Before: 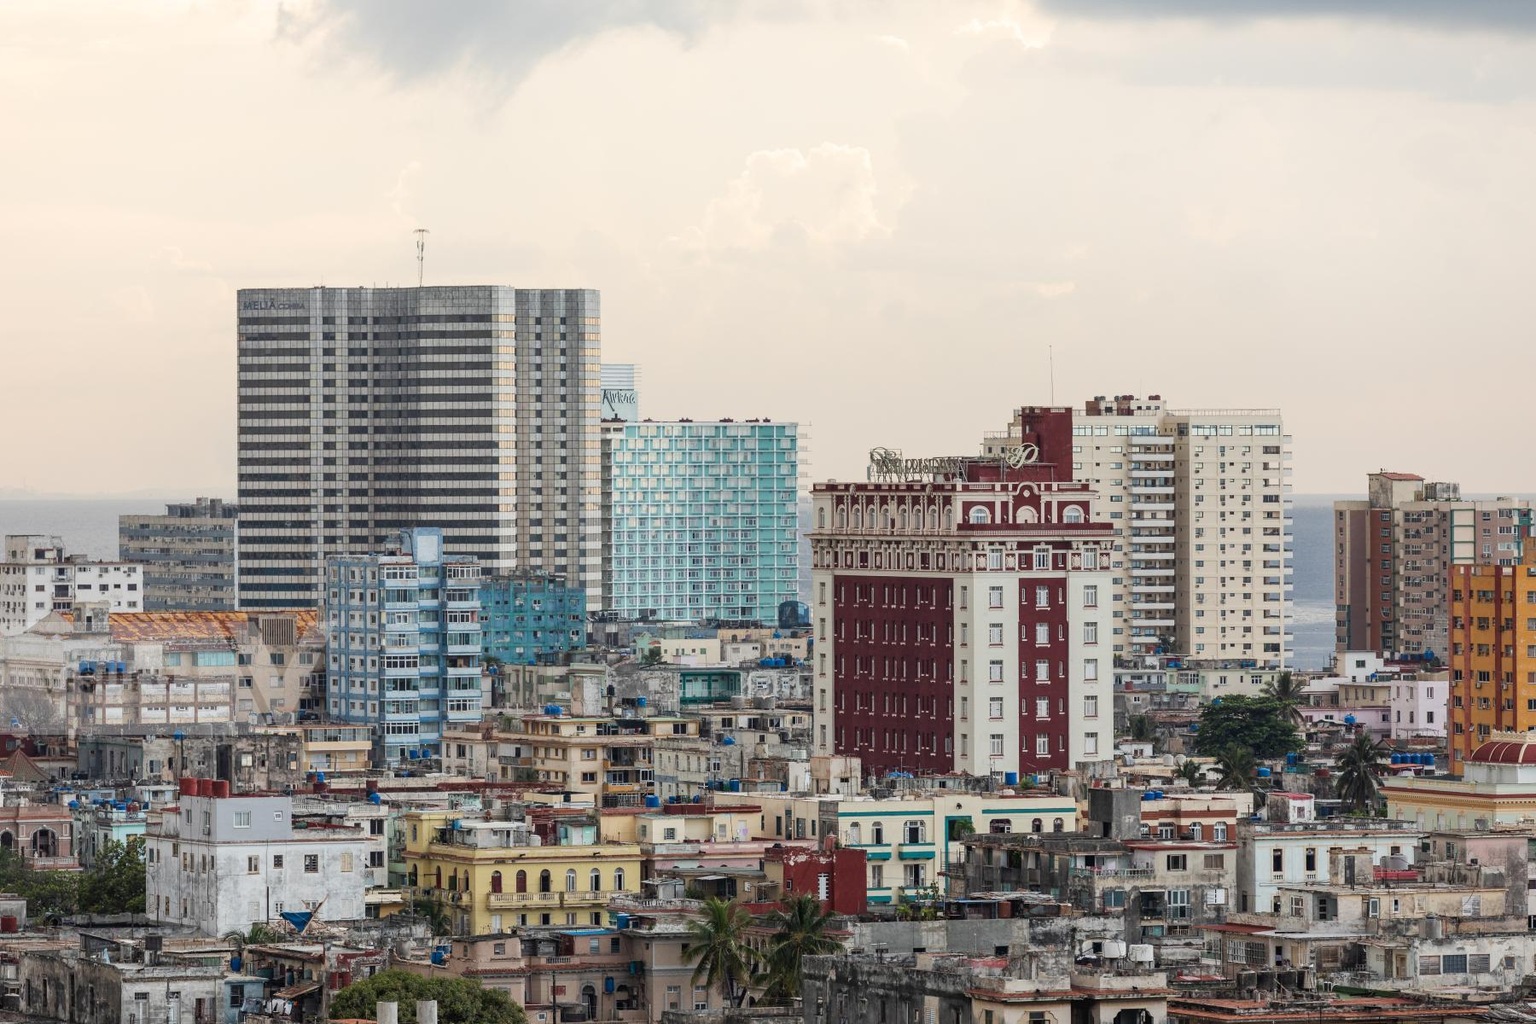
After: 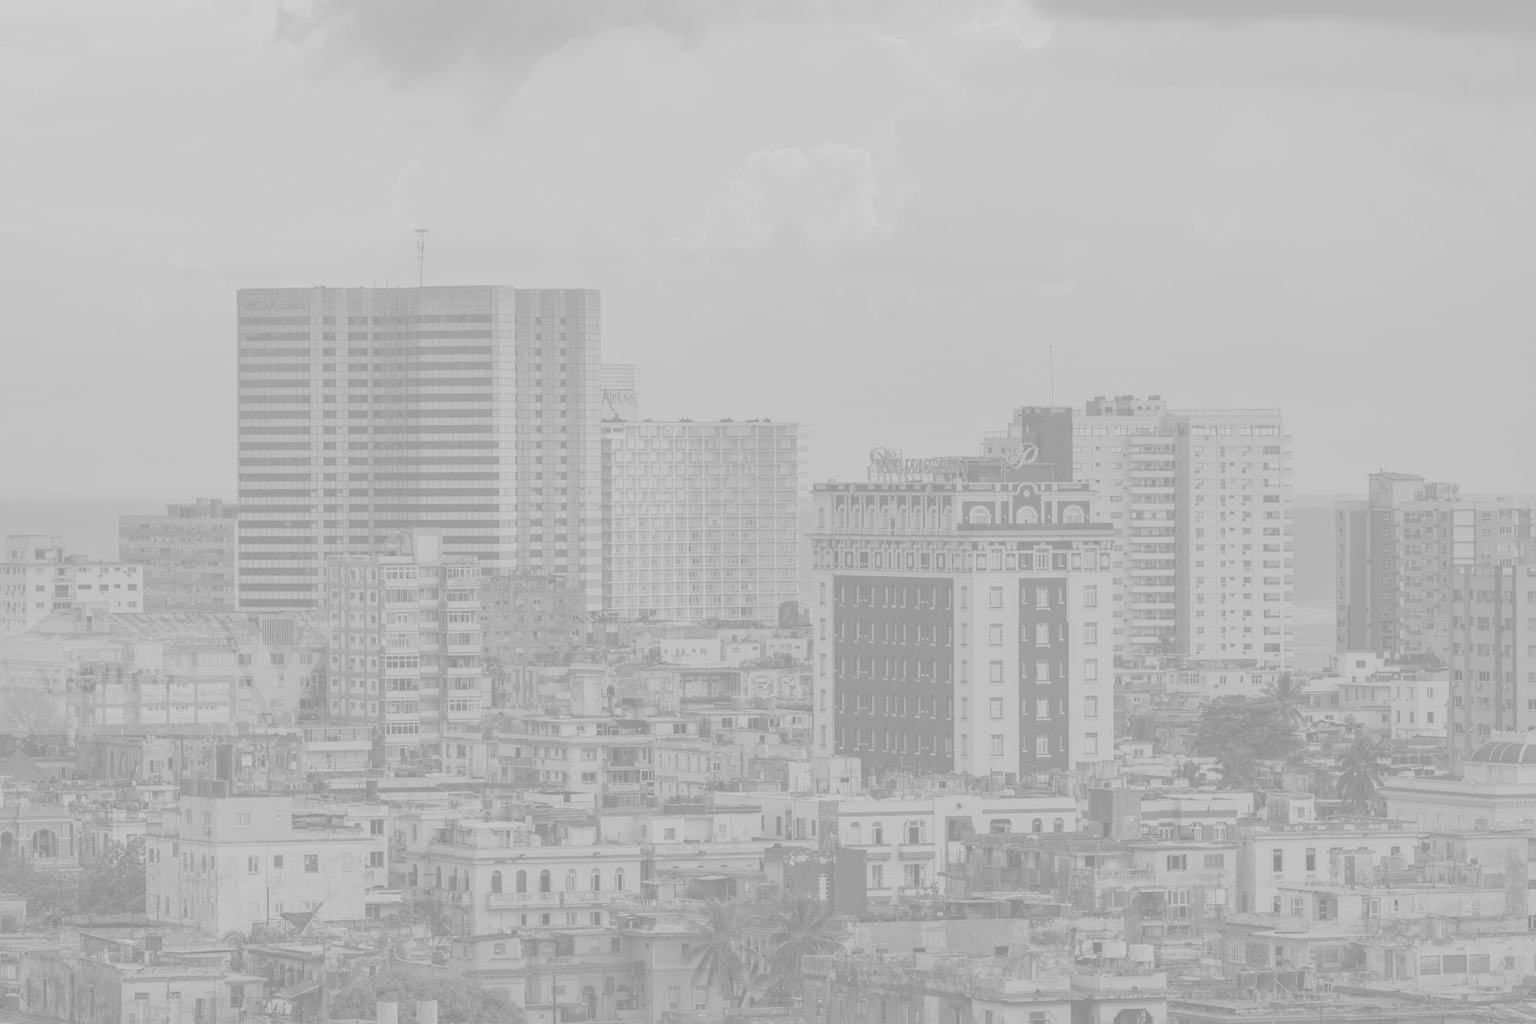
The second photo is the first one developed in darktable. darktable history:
monochrome: a 26.22, b 42.67, size 0.8
color correction: highlights a* -2.24, highlights b* -18.1
color calibration: x 0.355, y 0.367, temperature 4700.38 K
colorize: hue 331.2°, saturation 69%, source mix 30.28%, lightness 69.02%, version 1
shadows and highlights: shadows 40, highlights -60
